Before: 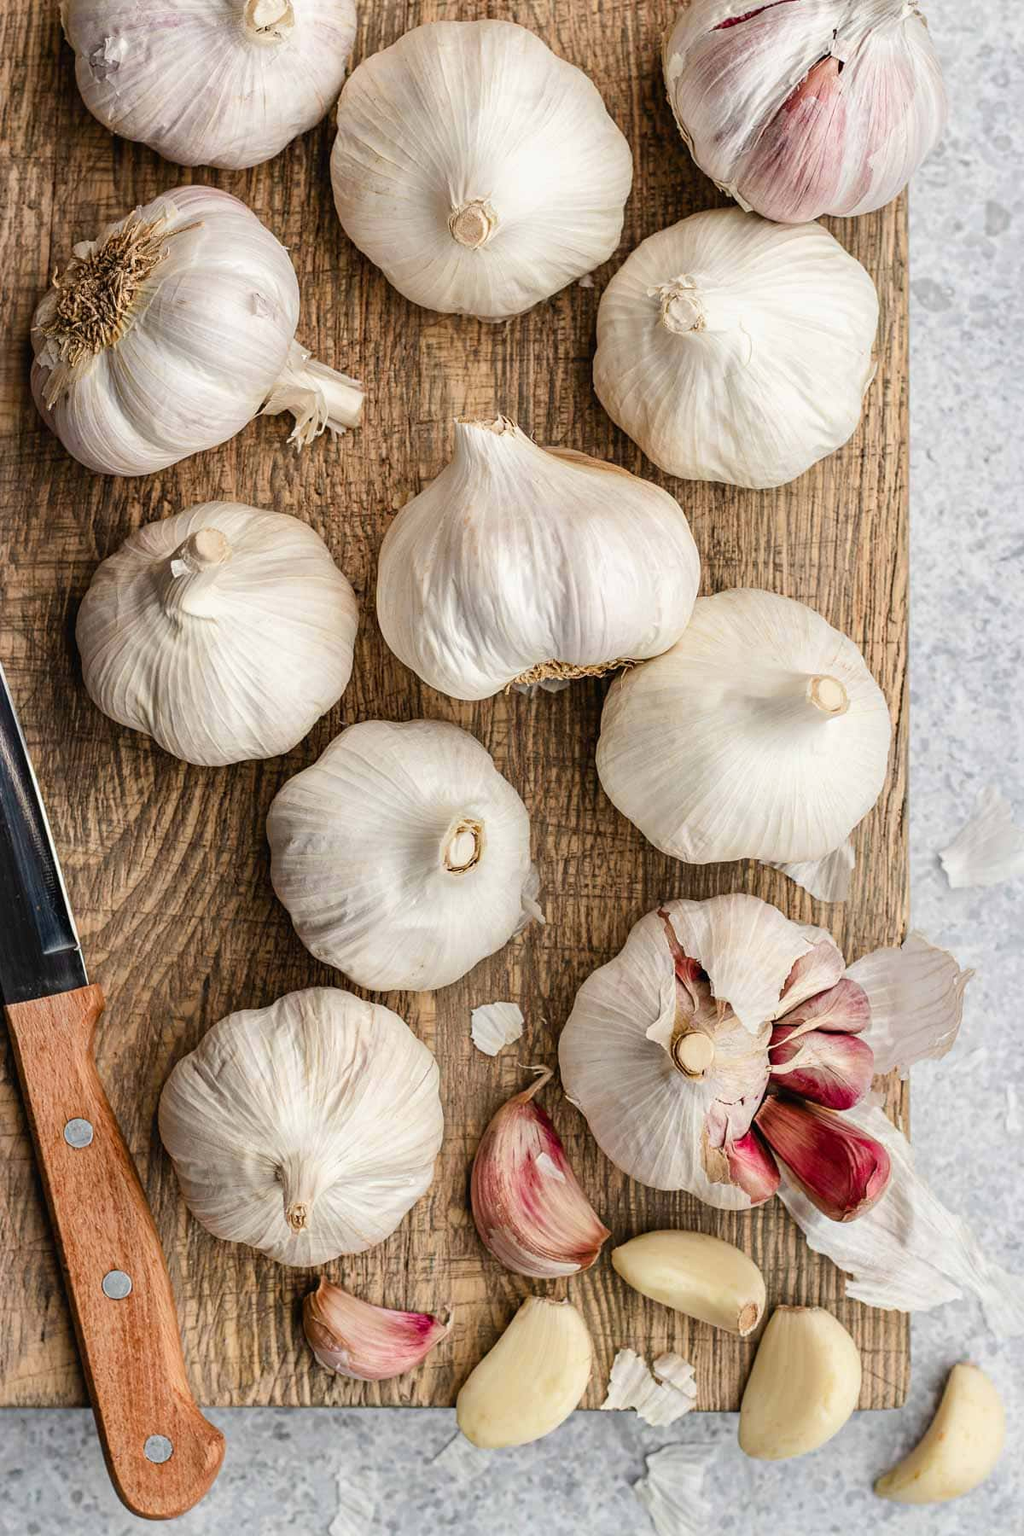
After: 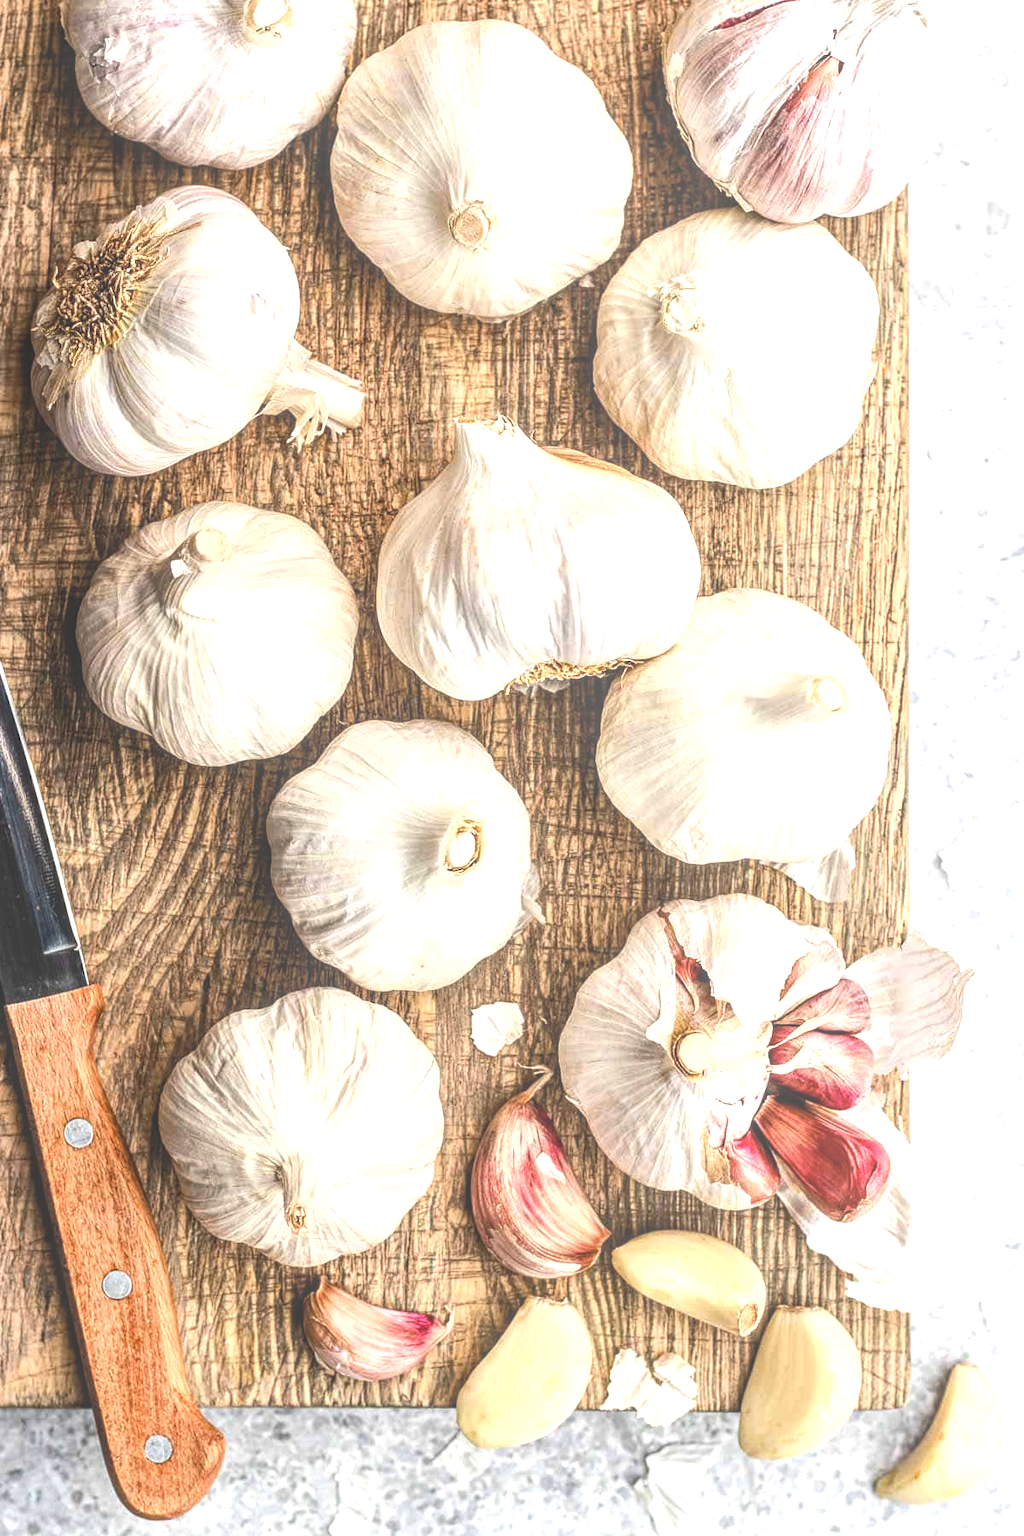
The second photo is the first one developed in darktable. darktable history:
local contrast: highlights 73%, shadows 15%, midtone range 0.197
tone equalizer: -8 EV -1.08 EV, -7 EV -1.01 EV, -6 EV -0.867 EV, -5 EV -0.578 EV, -3 EV 0.578 EV, -2 EV 0.867 EV, -1 EV 1.01 EV, +0 EV 1.08 EV, edges refinement/feathering 500, mask exposure compensation -1.57 EV, preserve details no
